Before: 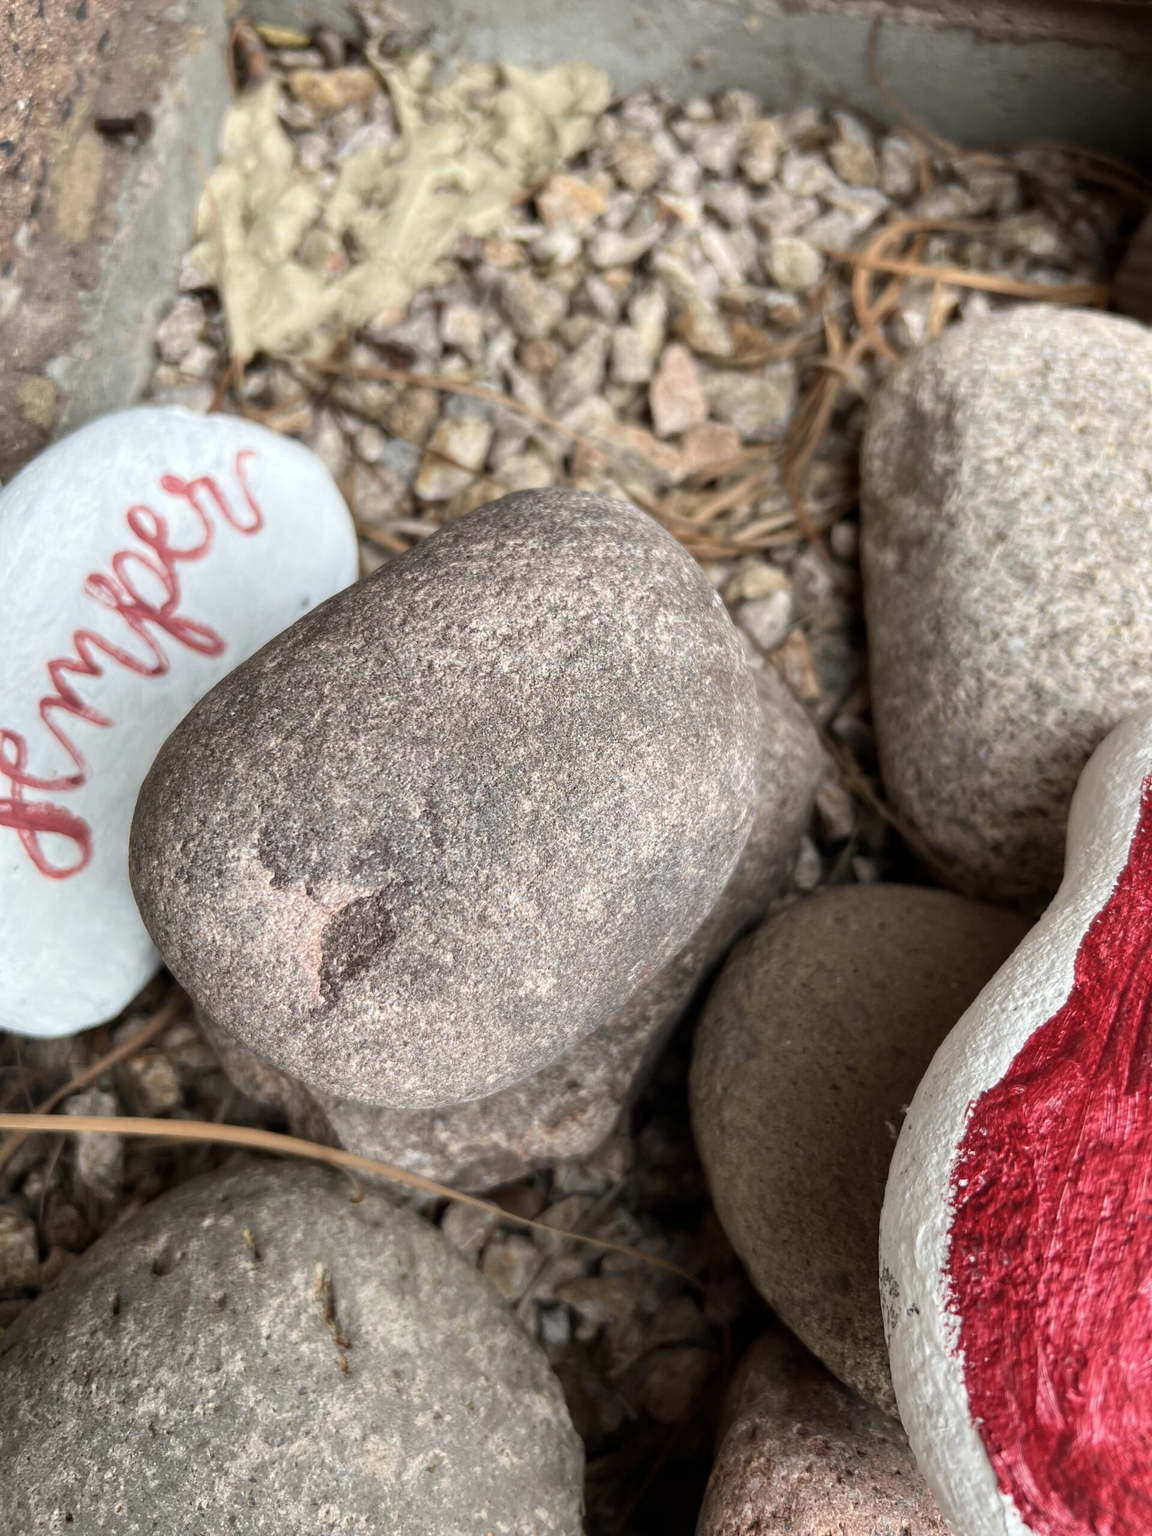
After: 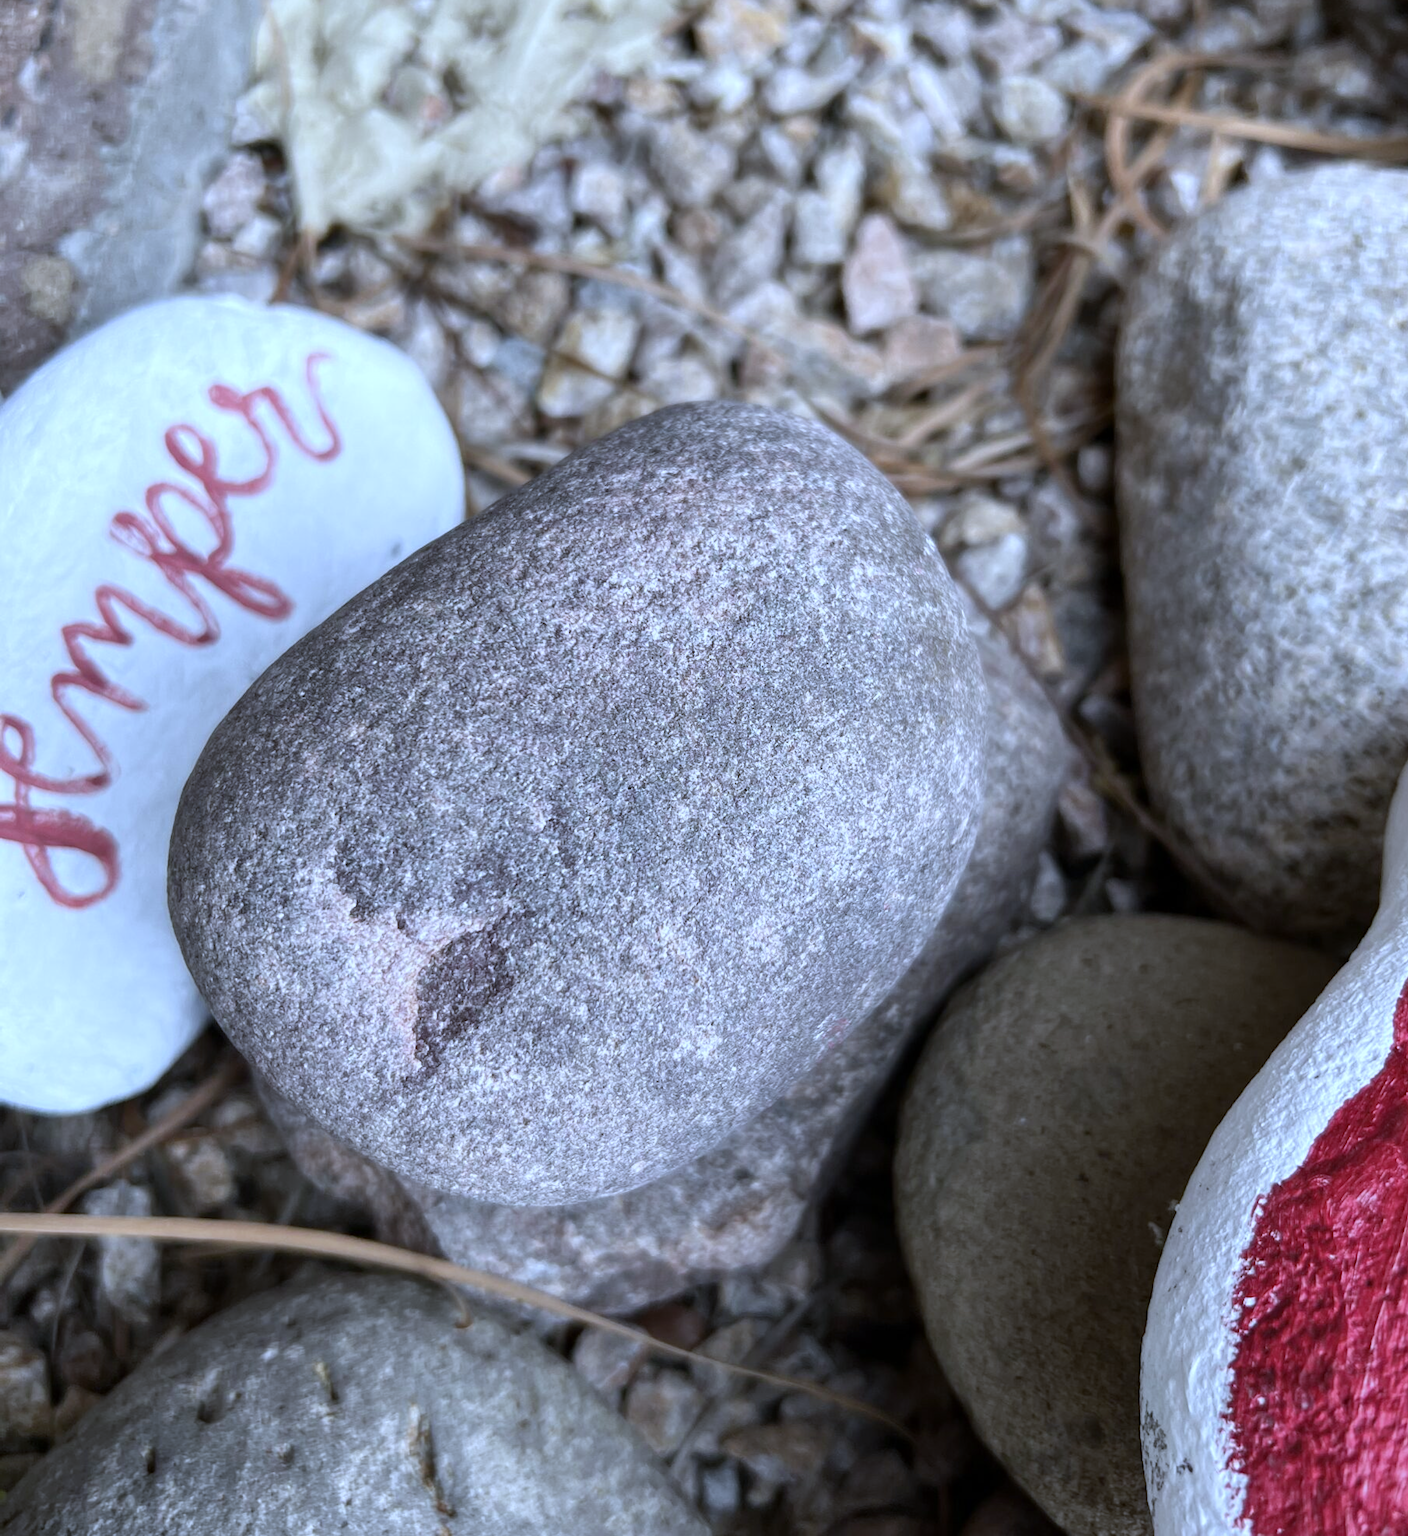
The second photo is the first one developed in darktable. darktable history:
crop and rotate: angle 0.03°, top 11.643%, right 5.651%, bottom 11.189%
white balance: red 0.871, blue 1.249
